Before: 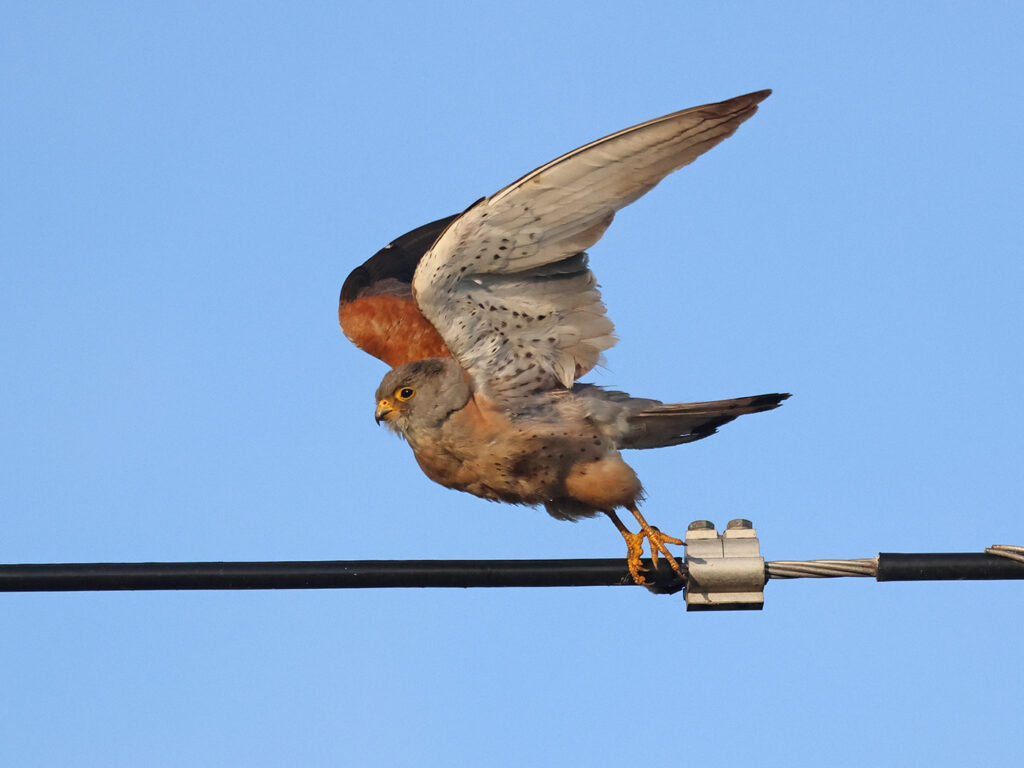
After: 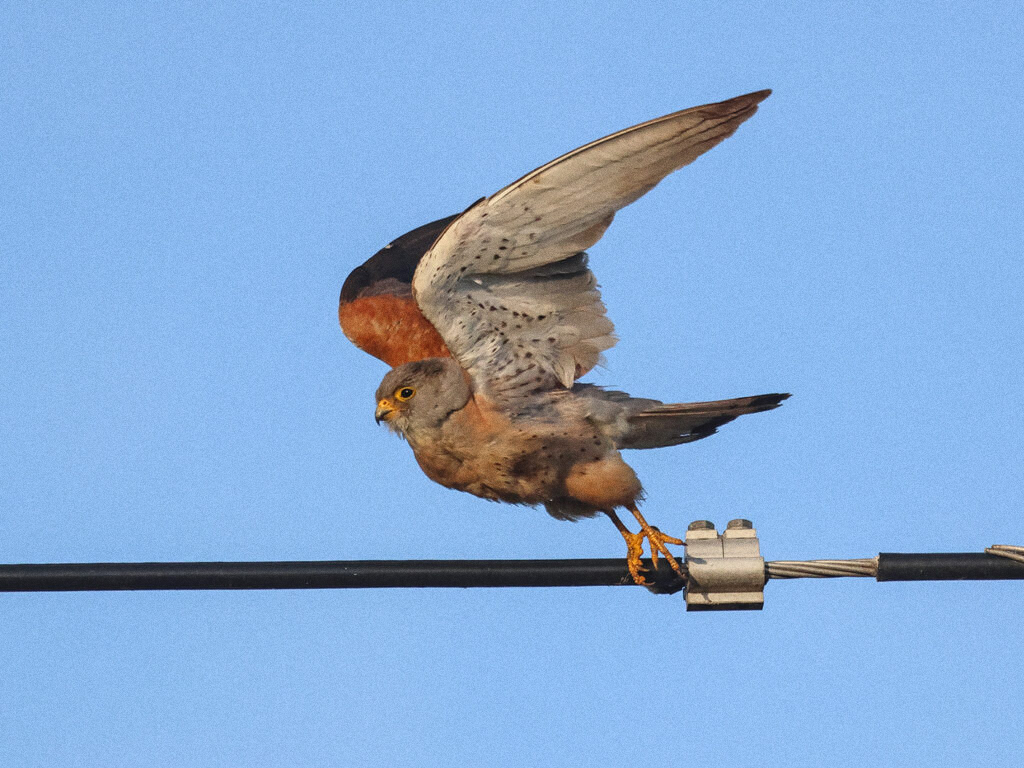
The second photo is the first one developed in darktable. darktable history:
local contrast: detail 110%
grain: coarseness 0.09 ISO
